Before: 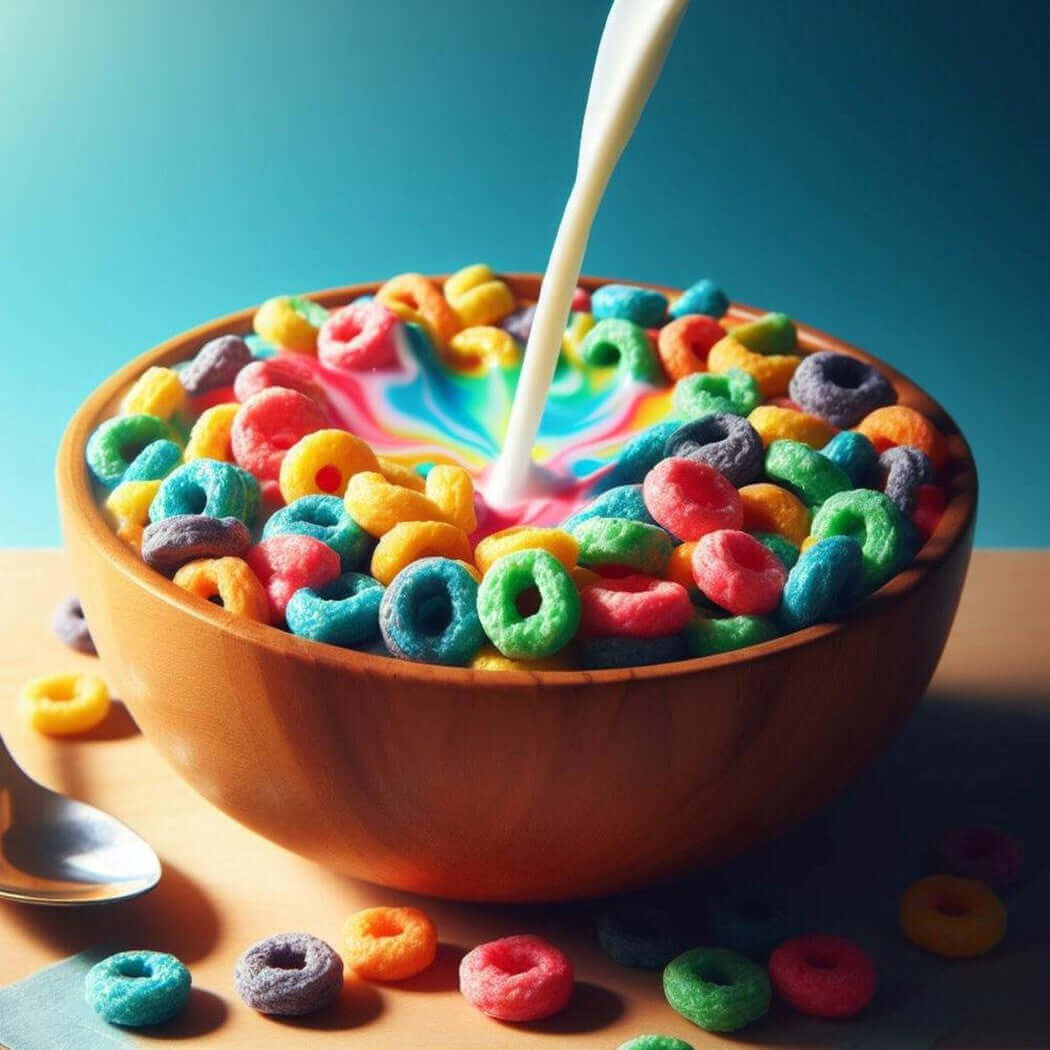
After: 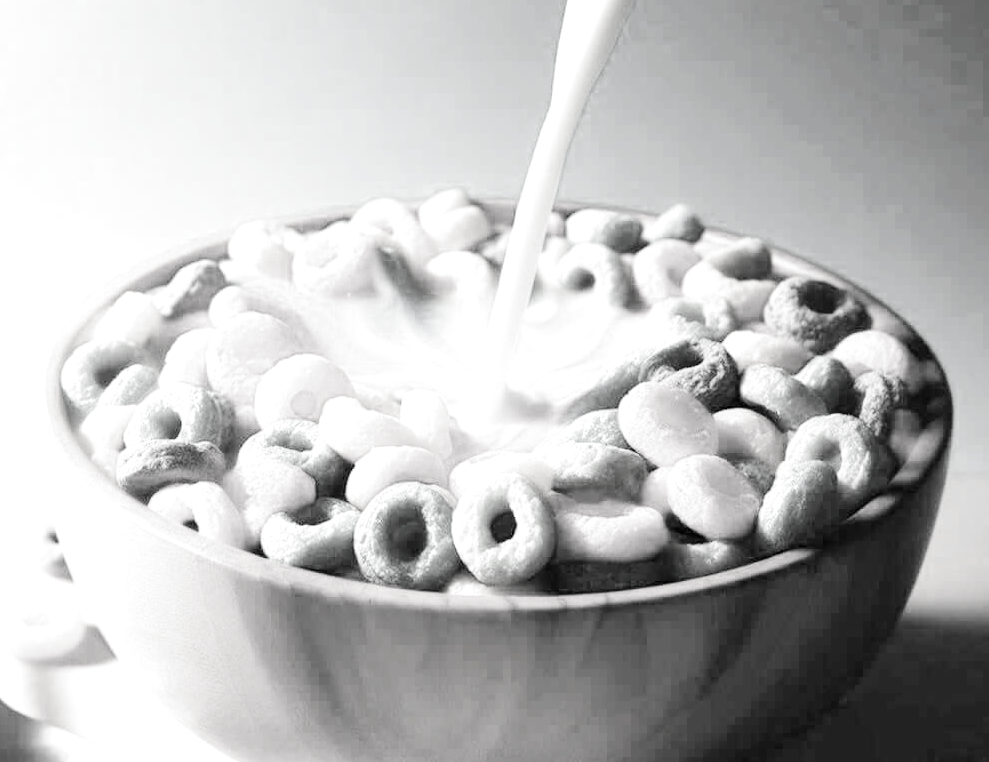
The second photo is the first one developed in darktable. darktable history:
crop: left 2.393%, top 7.194%, right 3.408%, bottom 20.181%
exposure: black level correction 0.001, exposure 1.719 EV, compensate highlight preservation false
filmic rgb: black relative exposure -5.04 EV, white relative exposure 3.56 EV, hardness 3.17, contrast 1.195, highlights saturation mix -49.23%, color science v5 (2021), contrast in shadows safe, contrast in highlights safe
